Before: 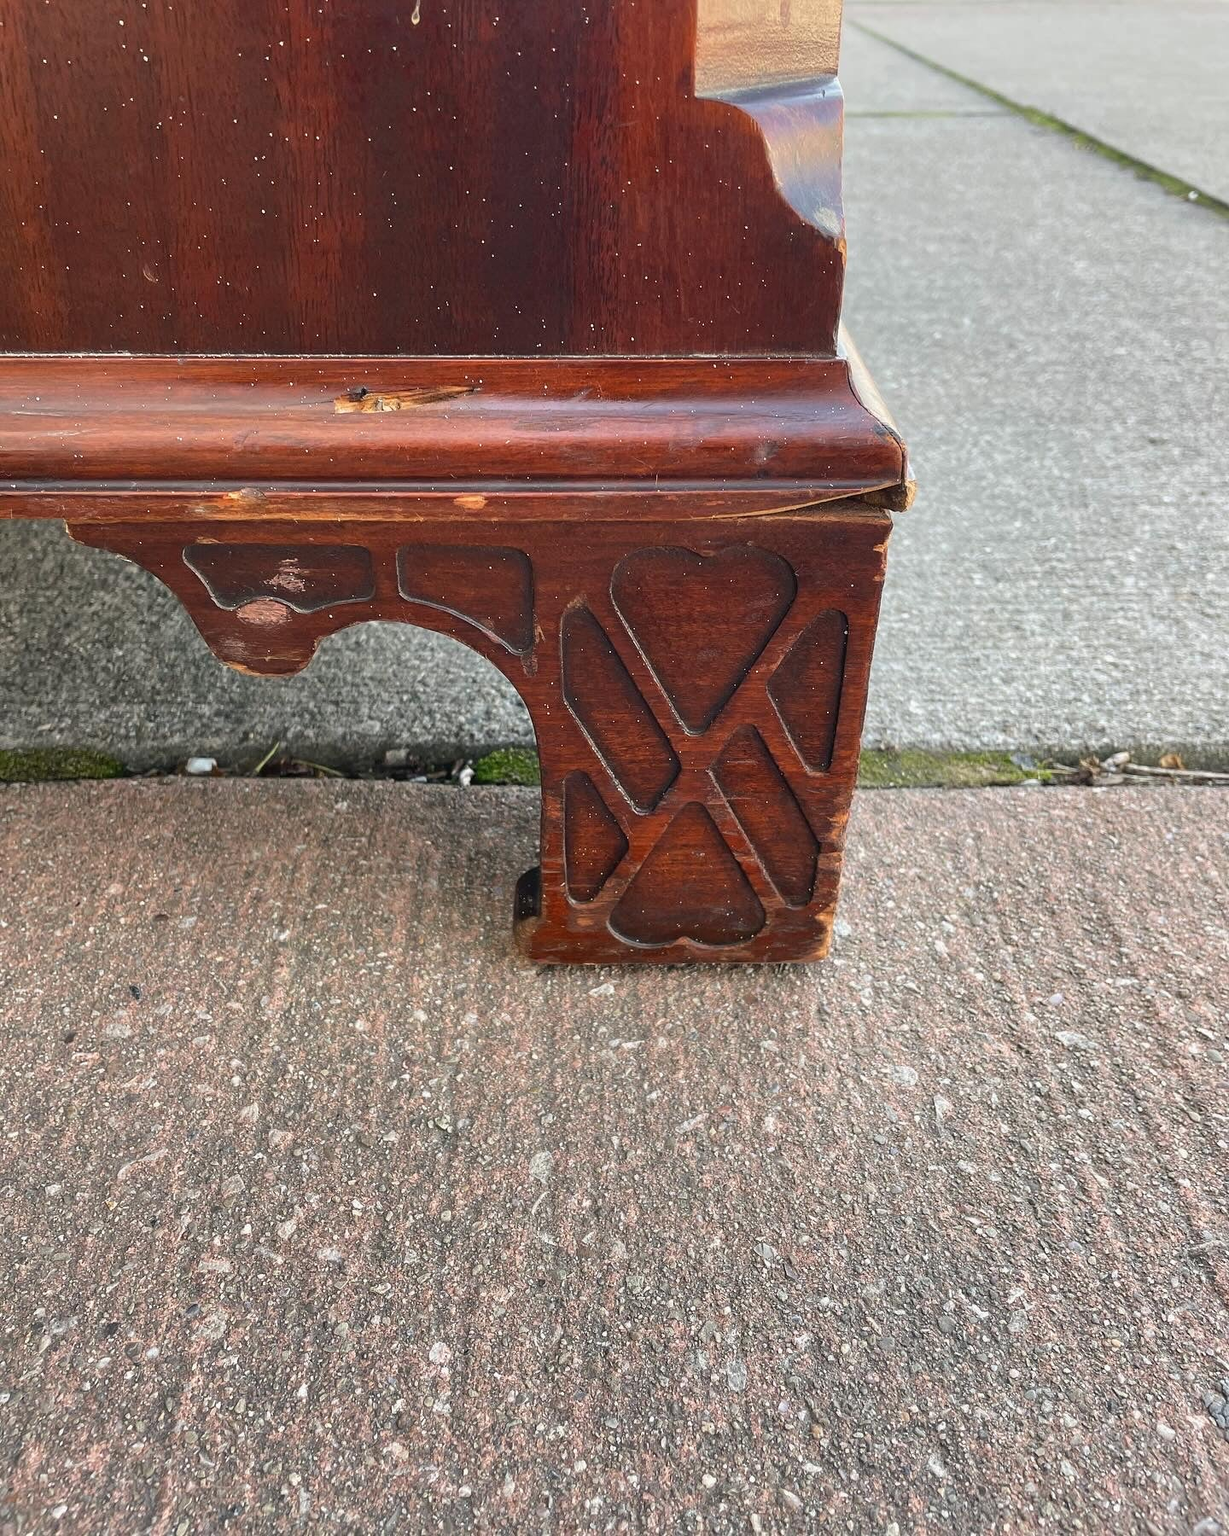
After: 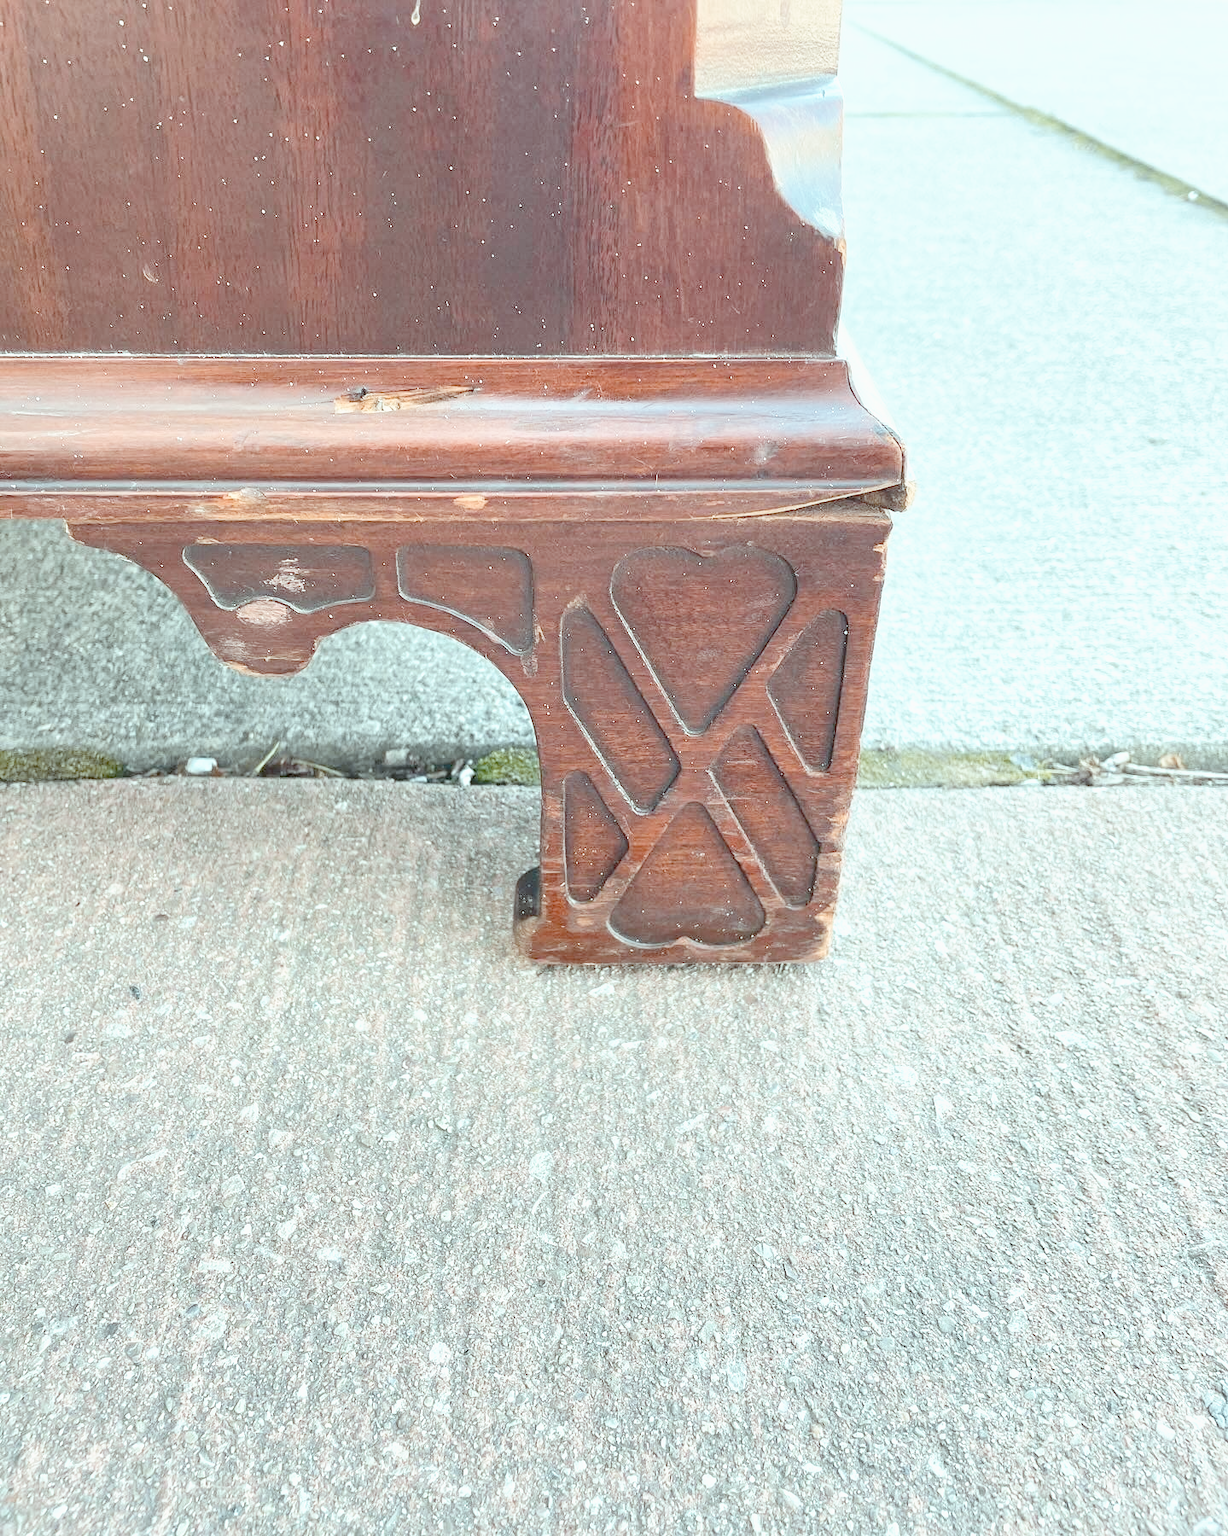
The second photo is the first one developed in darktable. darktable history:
tone curve: curves: ch0 [(0, 0) (0.003, 0.001) (0.011, 0.005) (0.025, 0.01) (0.044, 0.019) (0.069, 0.029) (0.1, 0.042) (0.136, 0.078) (0.177, 0.129) (0.224, 0.182) (0.277, 0.246) (0.335, 0.318) (0.399, 0.396) (0.468, 0.481) (0.543, 0.573) (0.623, 0.672) (0.709, 0.777) (0.801, 0.881) (0.898, 0.975) (1, 1)], preserve colors none
color look up table: target L [88.69, 79.39, 66.76, 62.42, 50.45, 35.56, 198.1, 92.62, 90.27, 76.03, 80.16, 66.07, 65.24, 65.57, 56.83, 50.43, 53.7, 49.65, 39.28, 31.34, 85.84, 80.79, 80.67, 80.48, 74.81, 67.19, 56.44, 53.12, 53.69, 54.65, 46.99, 37.24, 27.97, 24.79, 25.7, 20.82, 17.67, 13.77, 11.01, 81.56, 81.89, 81.32, 81.37, 81.36, 81.56, 71.59, 65.69, 53.81, 47.99], target a [-9.129, -8.182, -17.41, -44.88, -37.94, -11.24, 0, -0.001, -9.883, 10.14, -3.361, 31.58, 22.27, 11.45, 33.25, 41.97, 36.78, 37.92, 36.69, 11.36, -9.672, -4.395, -8.739, -7.617, -7.224, -6.227, -1.223, 32.74, 16.86, -13.29, -2.887, 3.855, -2.1, 11.46, 8.602, -1.448, -1.221, -1.167, -3.339, -10.07, -15.27, -11.81, -10.16, -13.11, -11.98, -35.82, -28.29, -20.87, -12.27], target b [-3.71, -3.45, 38.23, 13.4, 17.92, 13.83, 0.001, 0.005, -3.685, 55.99, -2.417, 49.2, 51.03, 10.19, 45.91, 28.07, 4.448, 19.93, 25.85, 11.77, -3.879, -2.964, -2.543, -3.851, -3.418, -2.386, -20.2, -4.265, -20.23, -40.25, -1.669, -37.56, -2.102, -9.792, -35.79, -0.857, -2.075, -2.236, -1.078, -4.649, -8.084, -5.924, -6.299, -6.358, -8.609, -9.68, -27.5, -27.21, -21.57], num patches 49
